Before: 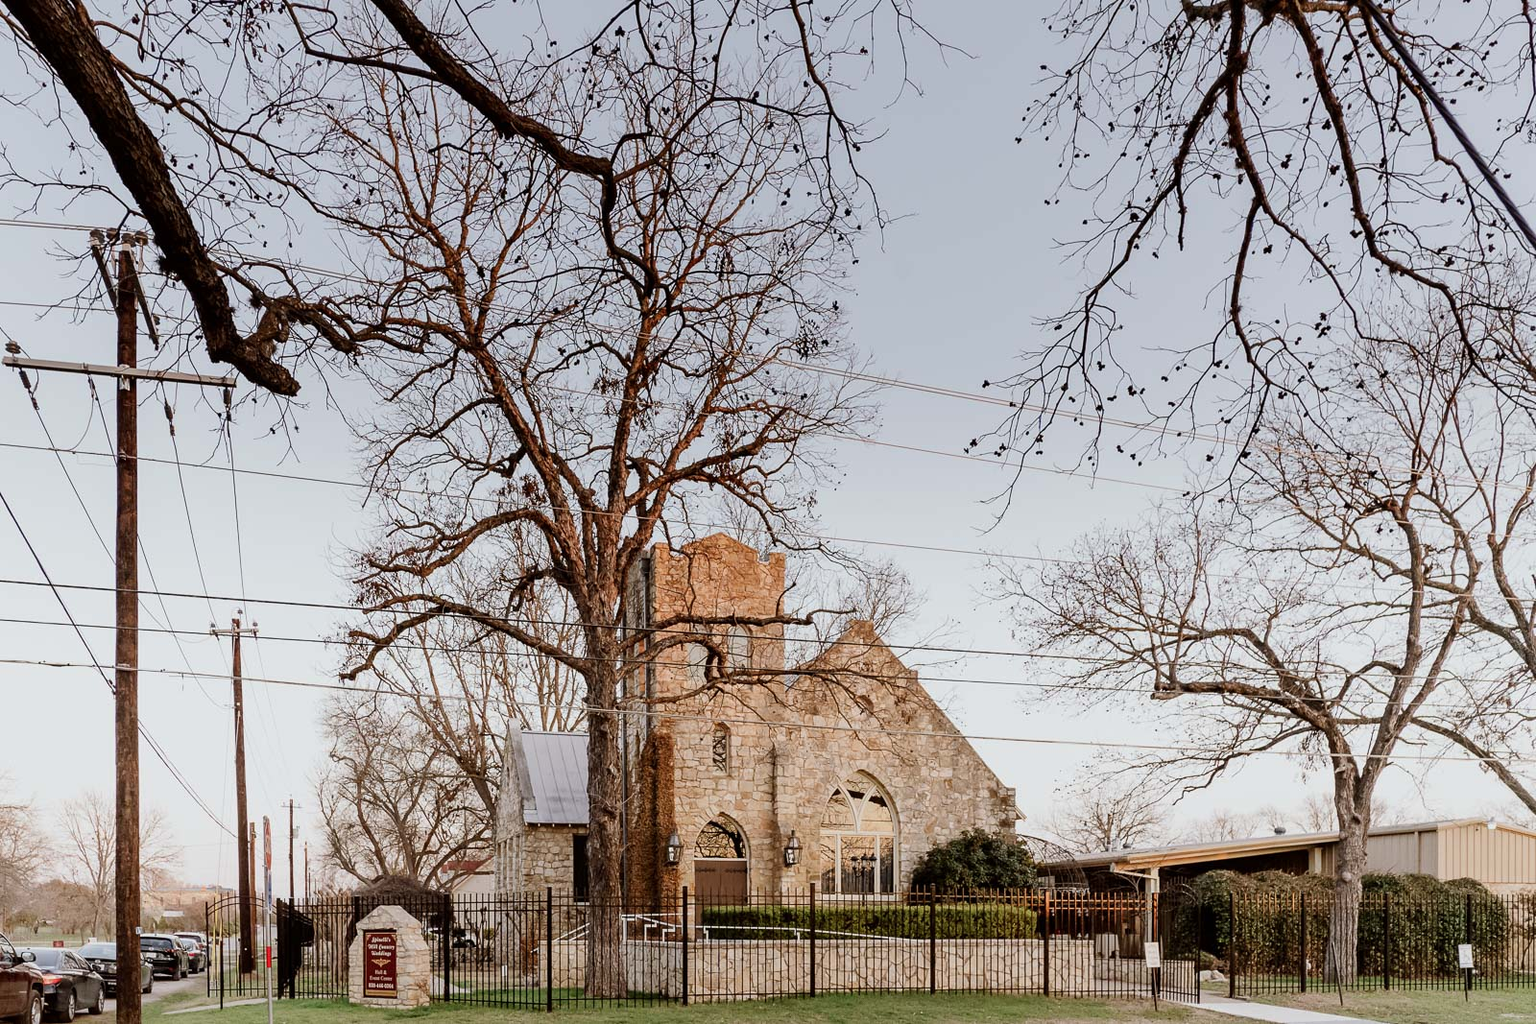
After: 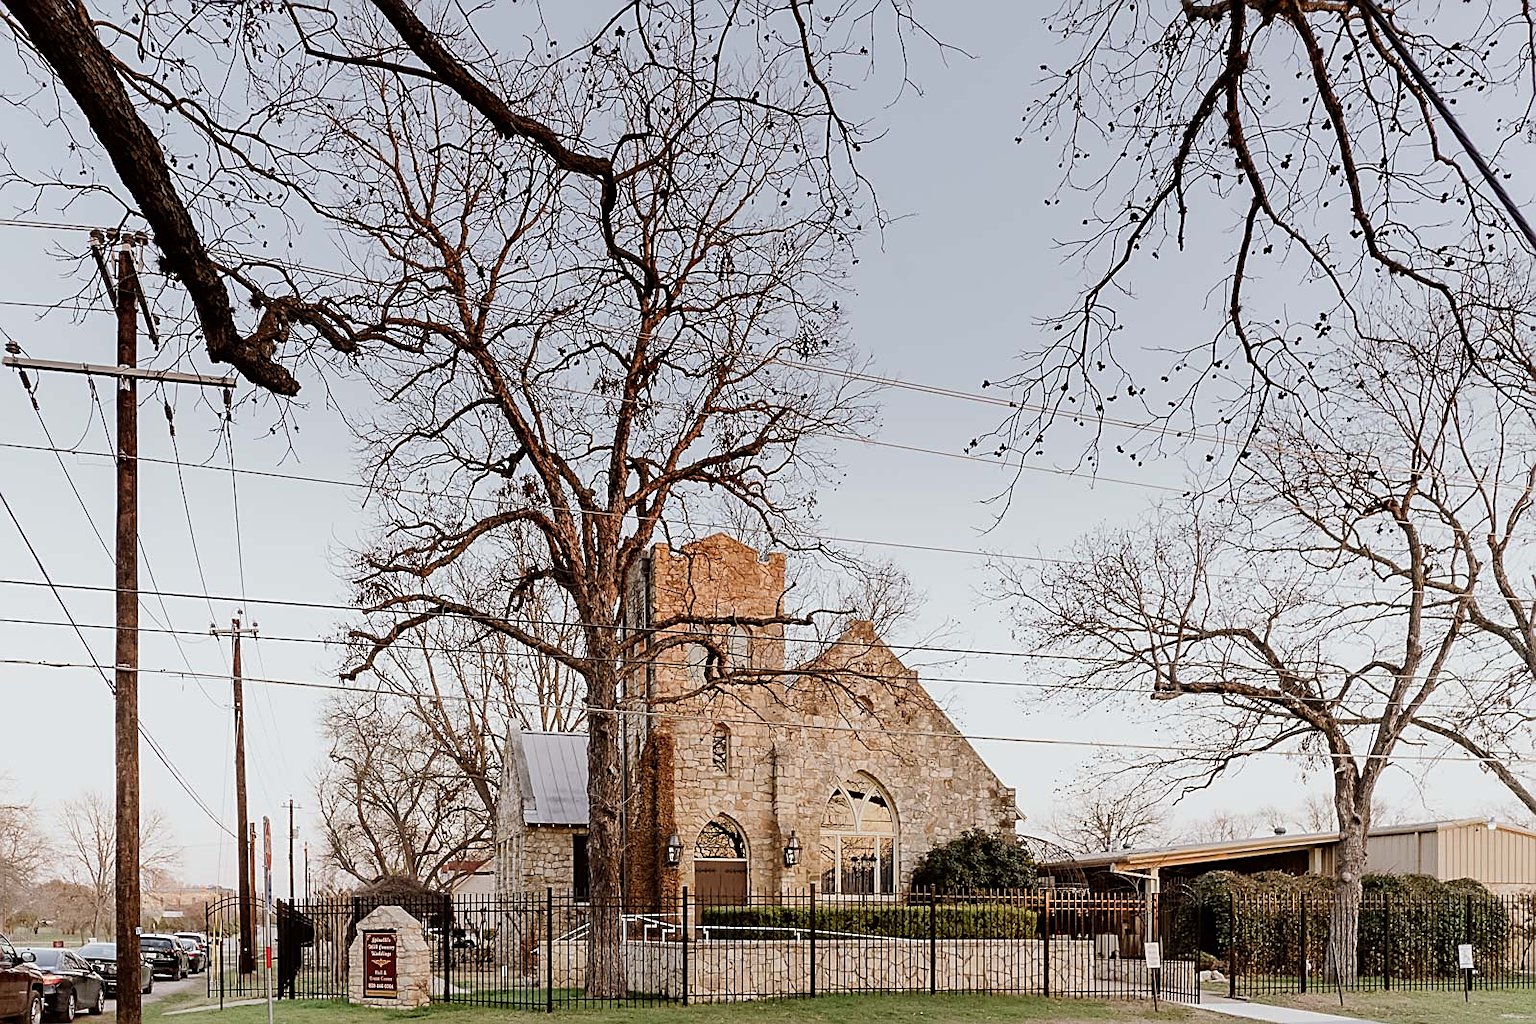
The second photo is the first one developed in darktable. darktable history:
sharpen: amount 0.581
